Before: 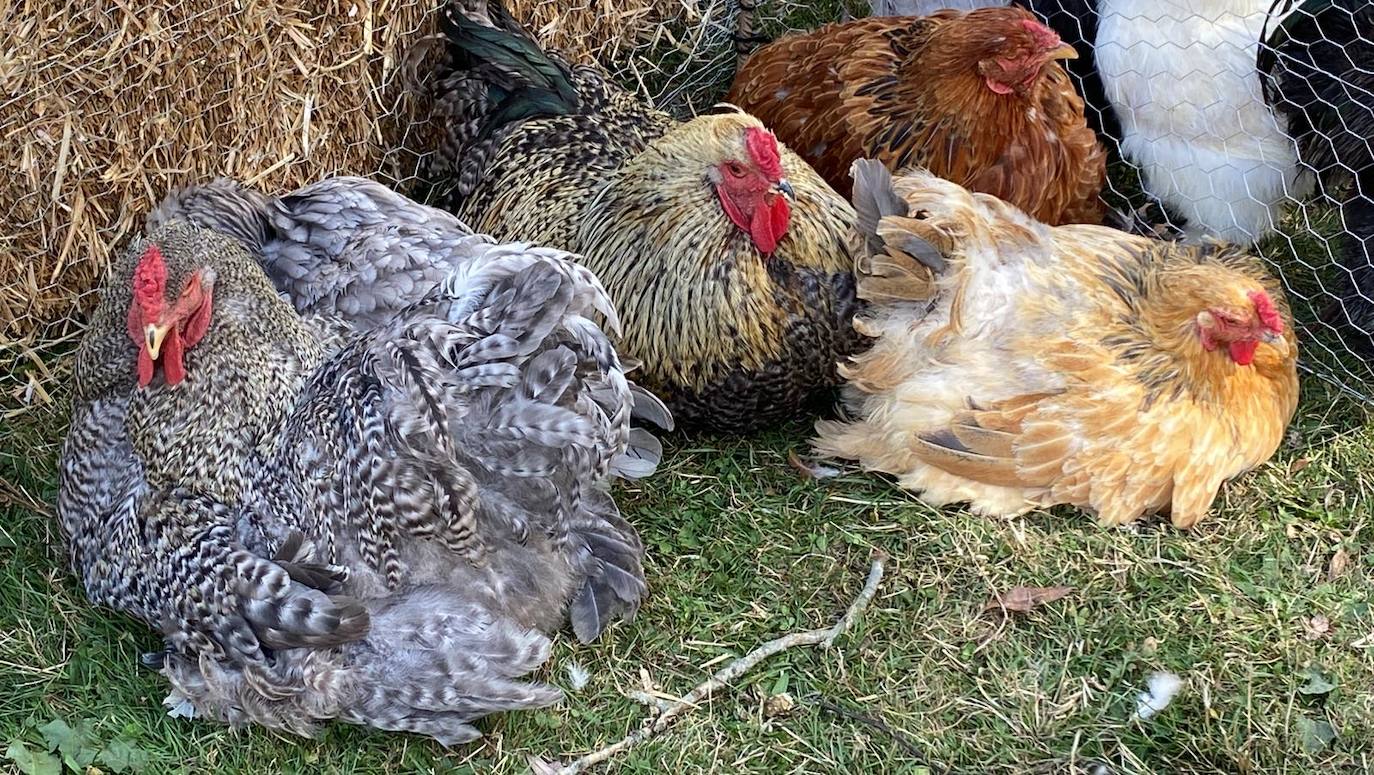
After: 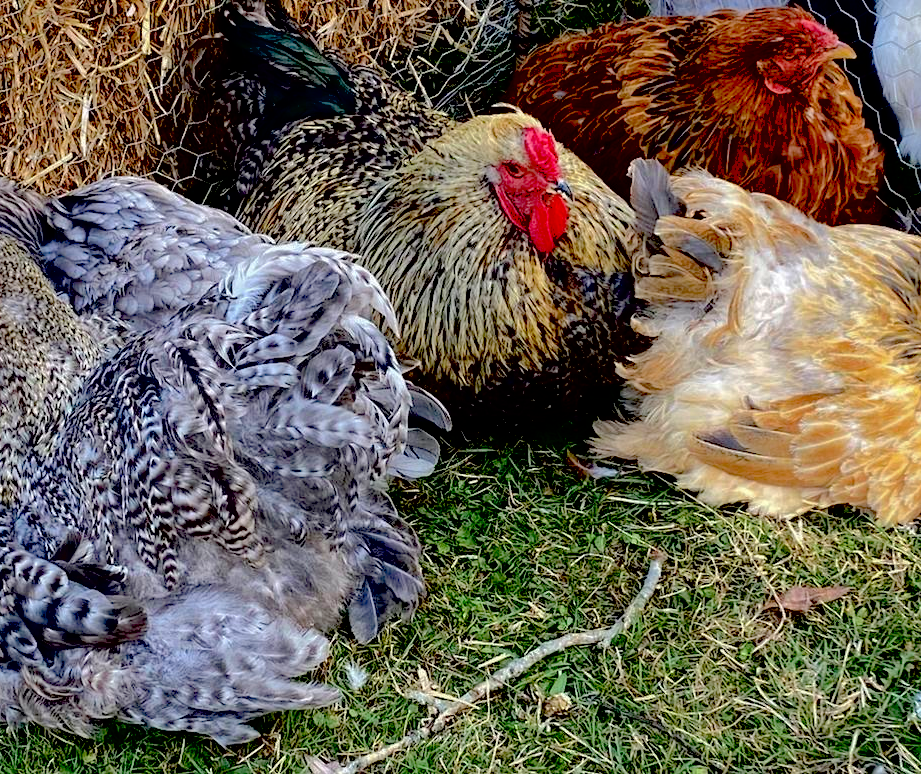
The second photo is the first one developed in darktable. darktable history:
exposure: black level correction 0.056, compensate exposure bias true, compensate highlight preservation false
contrast brightness saturation: contrast 0.033, brightness 0.062, saturation 0.129
shadows and highlights: shadows 39.99, highlights -60
crop and rotate: left 16.196%, right 16.731%
